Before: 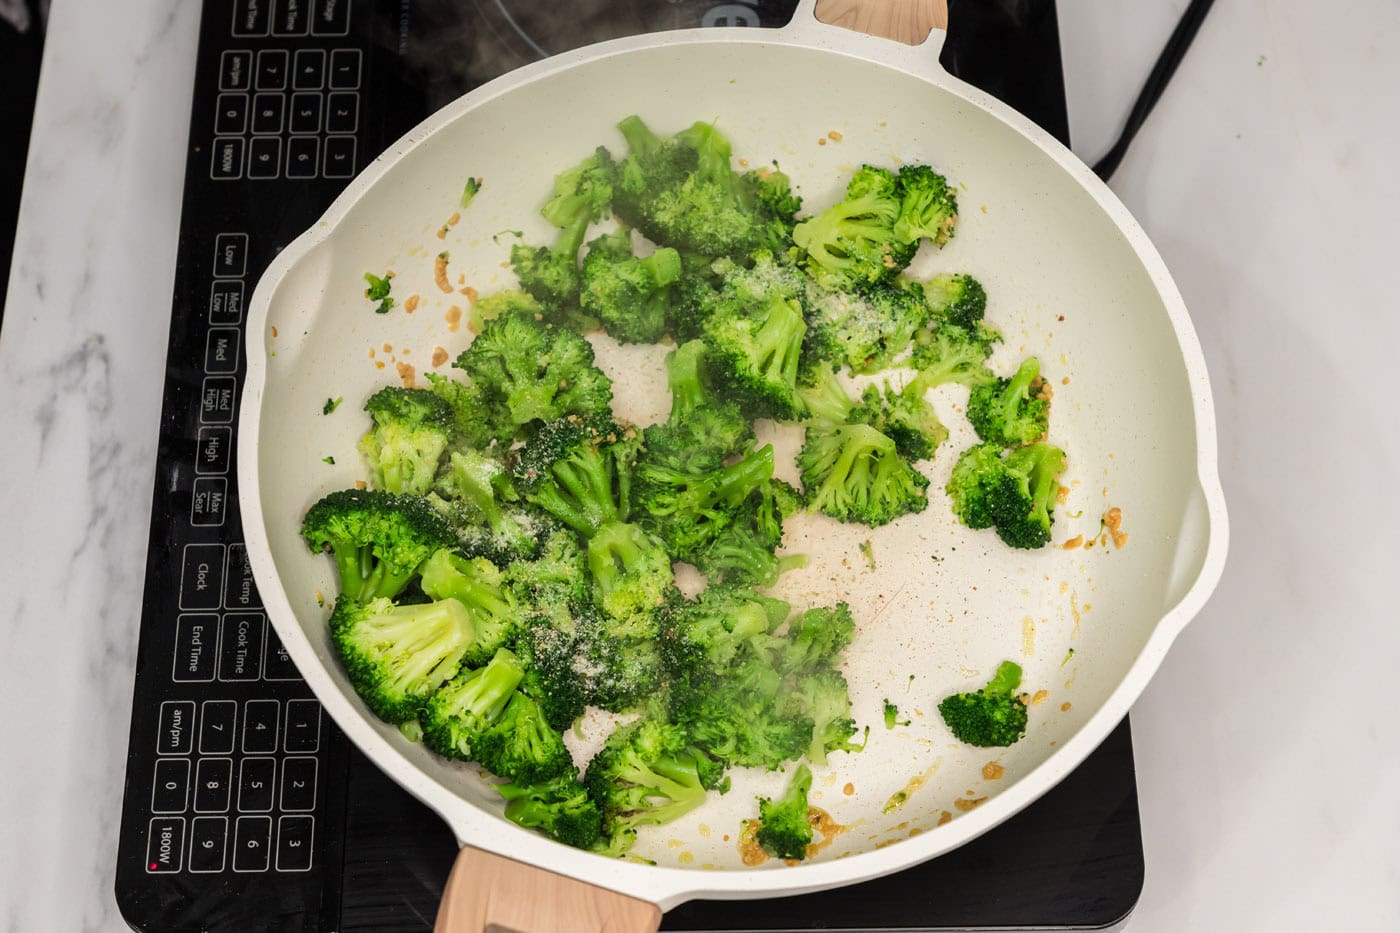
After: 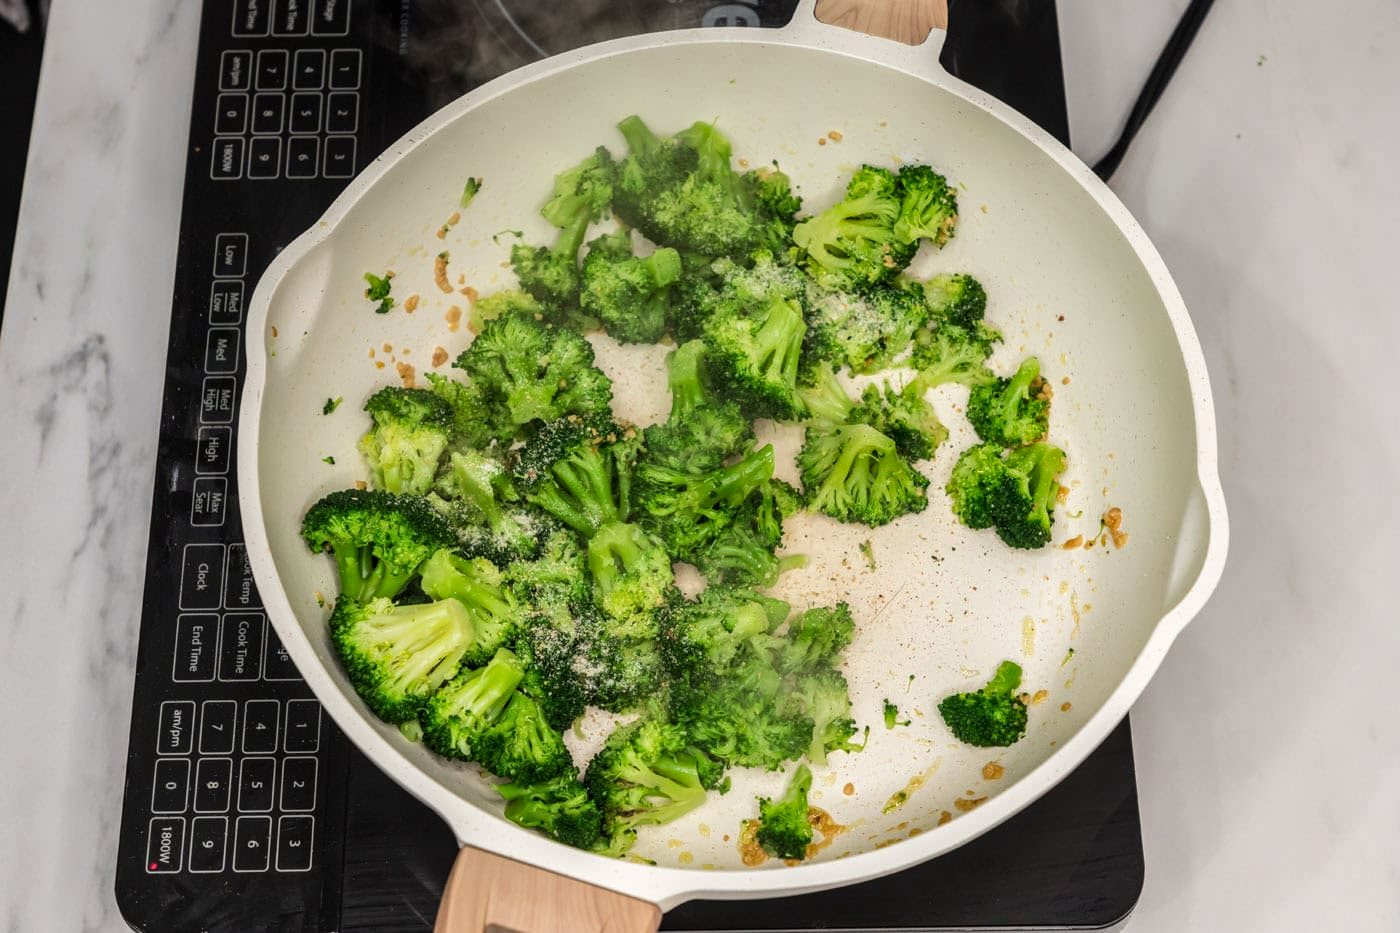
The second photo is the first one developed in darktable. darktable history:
shadows and highlights: shadows 32, highlights -32, soften with gaussian
local contrast: on, module defaults
